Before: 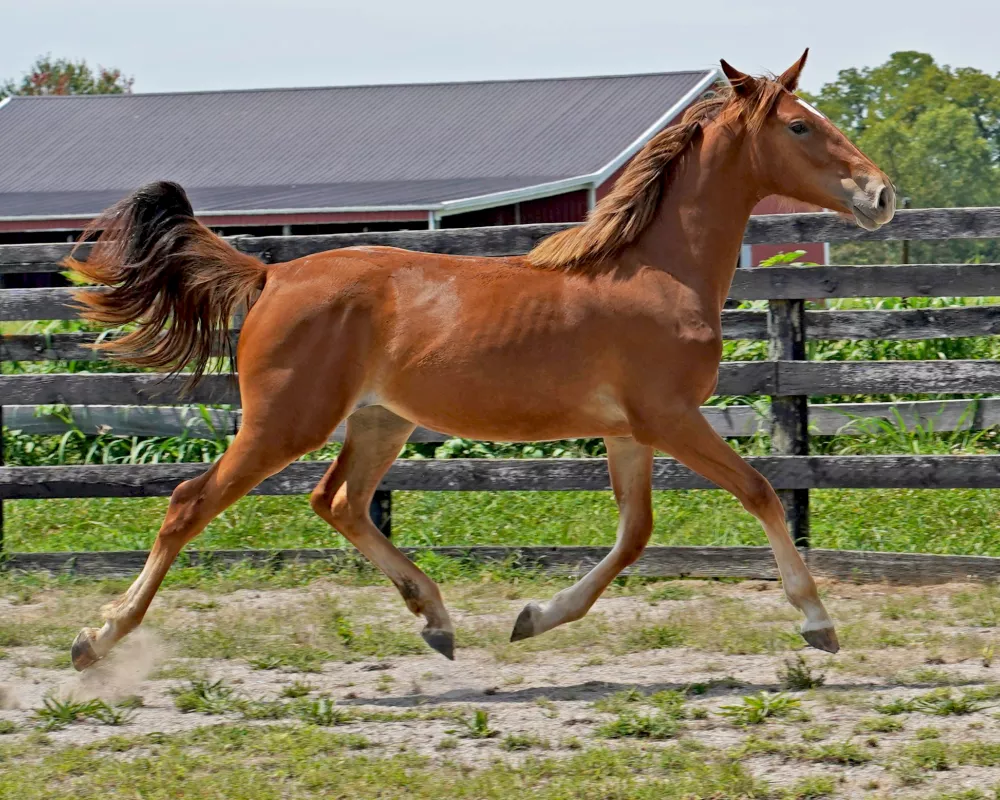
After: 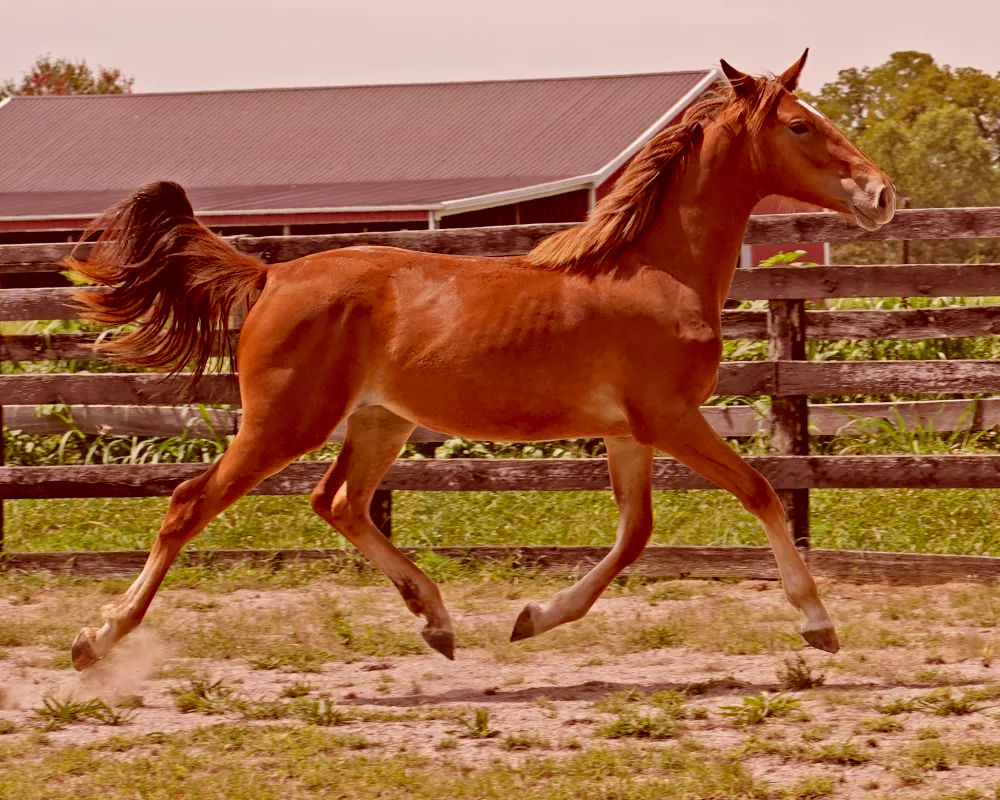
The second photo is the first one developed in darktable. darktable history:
color correction: highlights a* 9.17, highlights b* 8.97, shadows a* 39.97, shadows b* 39.51, saturation 0.806
exposure: exposure -0.157 EV, compensate exposure bias true, compensate highlight preservation false
